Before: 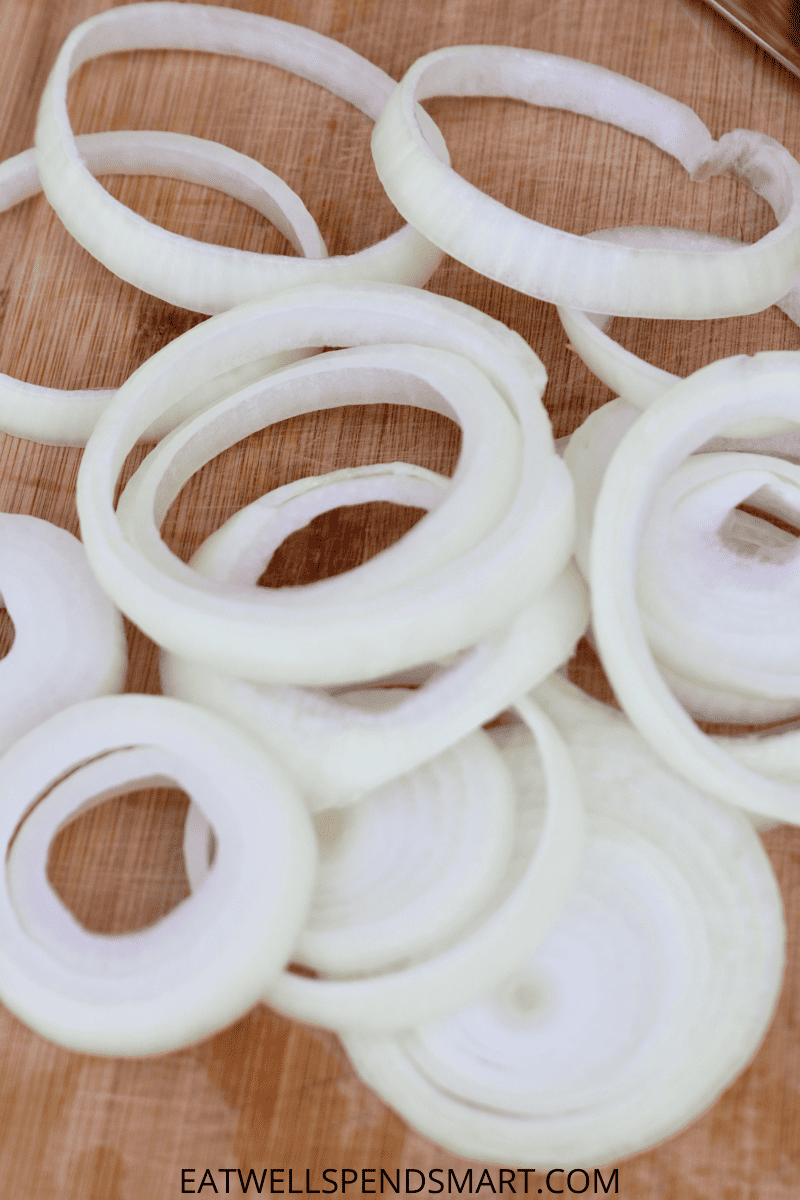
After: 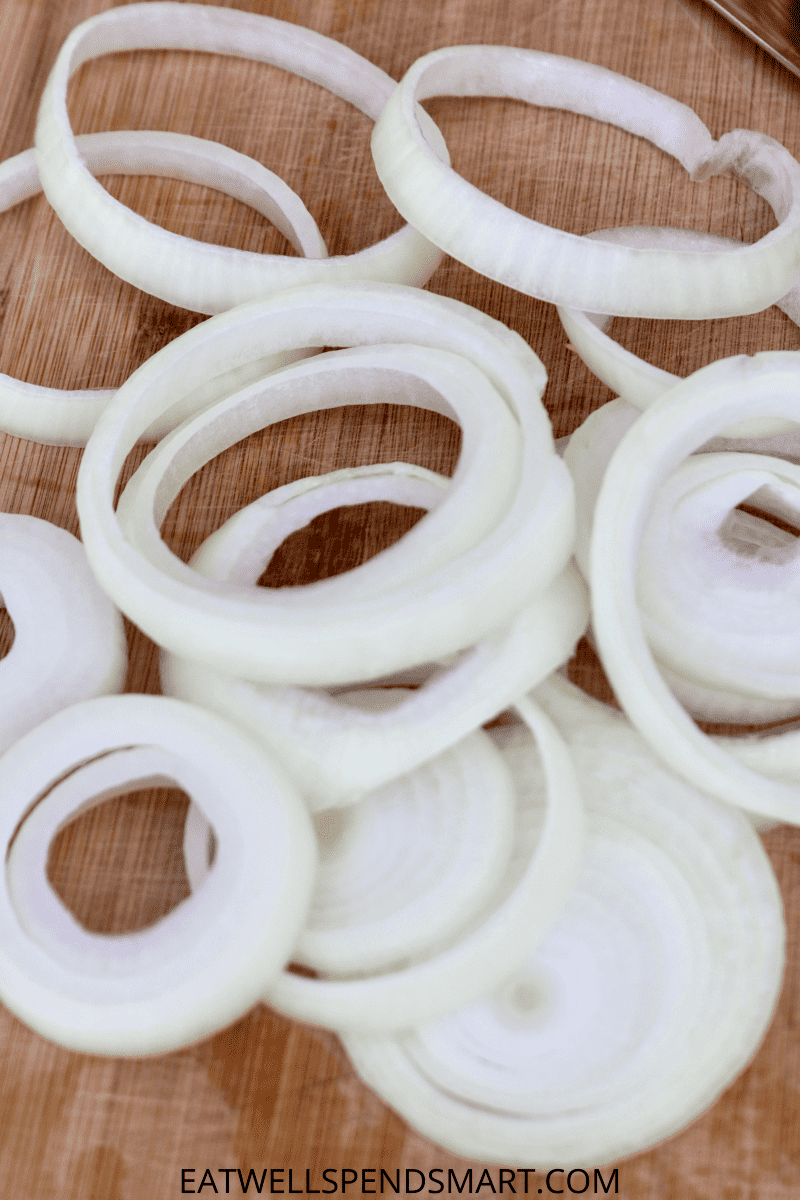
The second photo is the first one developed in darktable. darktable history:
local contrast: highlights 27%, shadows 74%, midtone range 0.748
